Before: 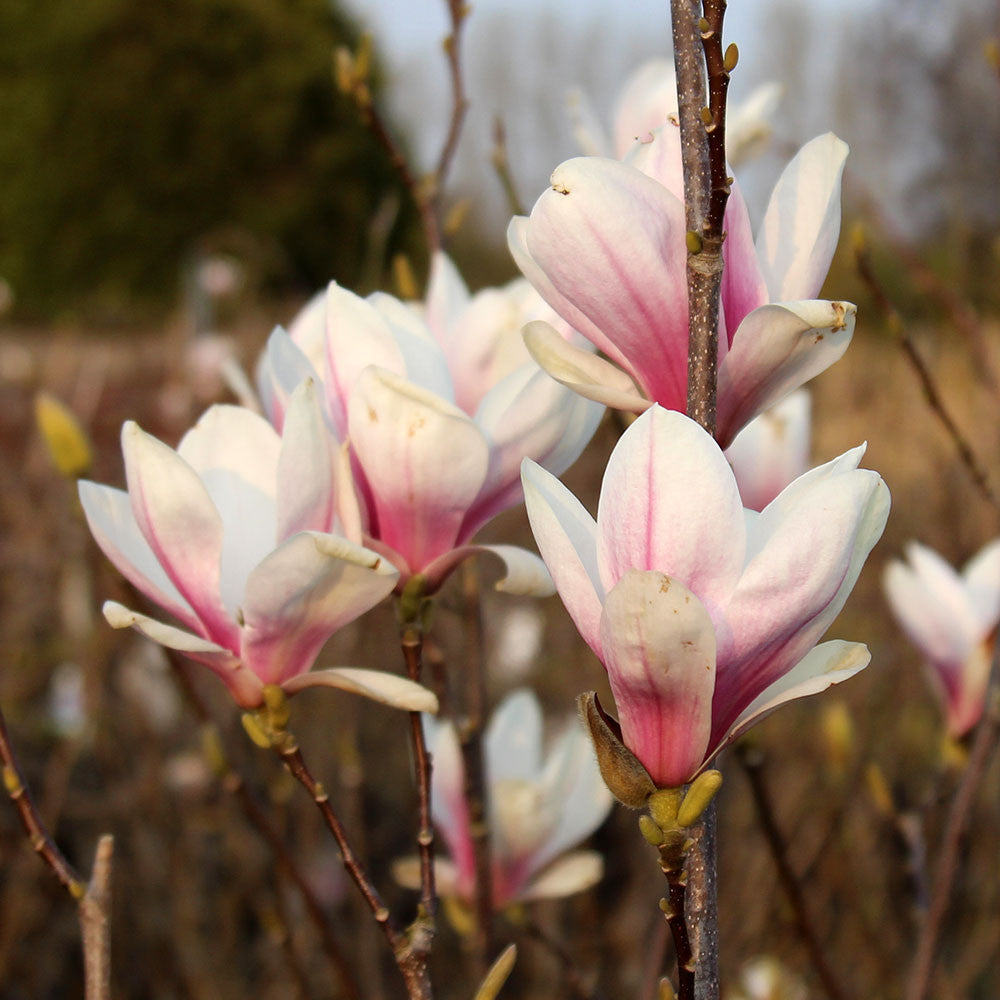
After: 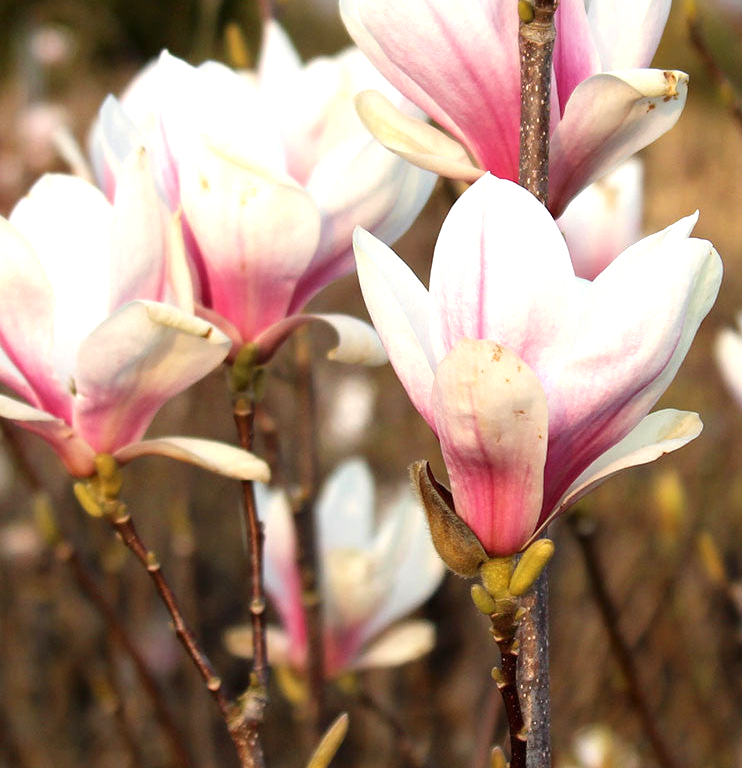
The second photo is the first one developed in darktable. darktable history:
crop: left 16.822%, top 23.113%, right 8.892%
exposure: exposure 0.666 EV, compensate exposure bias true, compensate highlight preservation false
